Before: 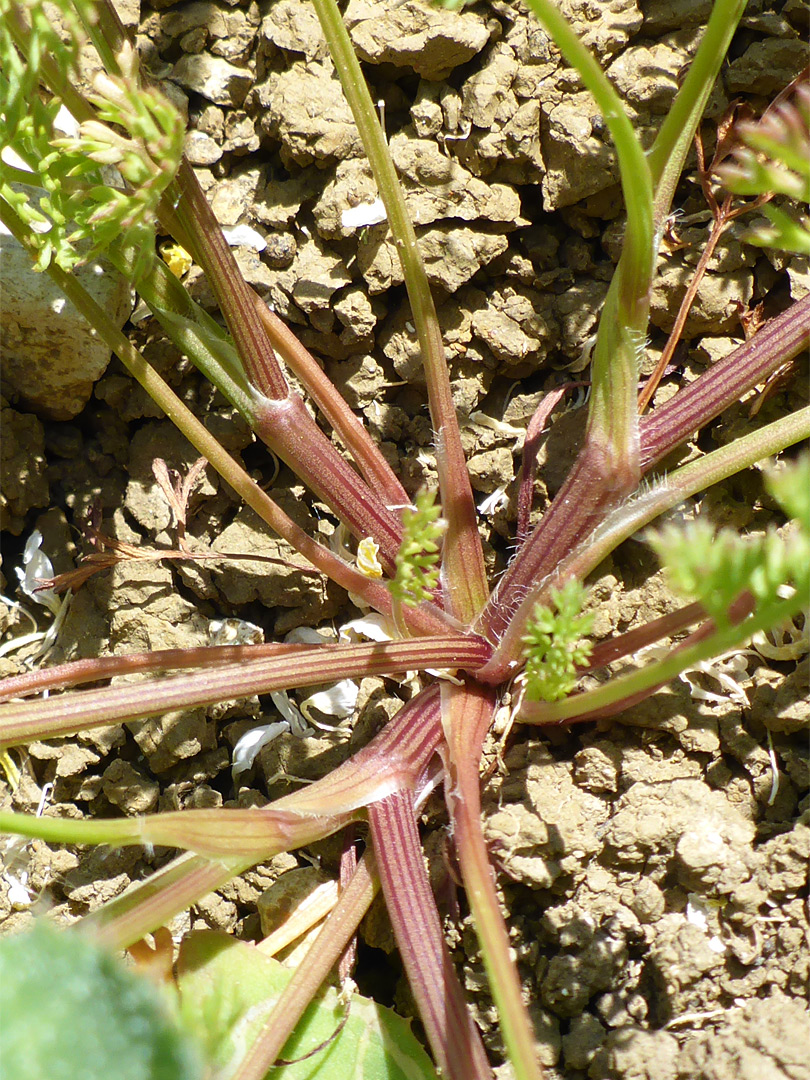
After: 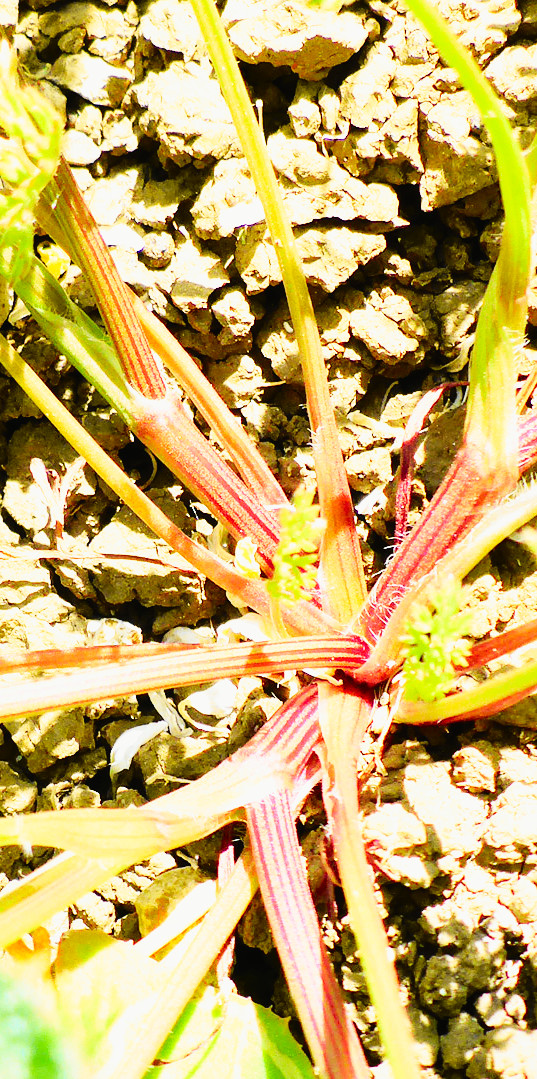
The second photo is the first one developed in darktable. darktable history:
tone curve: curves: ch0 [(0, 0.008) (0.107, 0.091) (0.278, 0.351) (0.457, 0.562) (0.628, 0.738) (0.839, 0.909) (0.998, 0.978)]; ch1 [(0, 0) (0.437, 0.408) (0.474, 0.479) (0.502, 0.5) (0.527, 0.519) (0.561, 0.575) (0.608, 0.665) (0.669, 0.748) (0.859, 0.899) (1, 1)]; ch2 [(0, 0) (0.33, 0.301) (0.421, 0.443) (0.473, 0.498) (0.502, 0.504) (0.522, 0.527) (0.549, 0.583) (0.644, 0.703) (1, 1)], color space Lab, independent channels, preserve colors none
exposure: exposure 0.152 EV, compensate exposure bias true, compensate highlight preservation false
crop and rotate: left 15.144%, right 18.464%
base curve: curves: ch0 [(0, 0.003) (0.001, 0.002) (0.006, 0.004) (0.02, 0.022) (0.048, 0.086) (0.094, 0.234) (0.162, 0.431) (0.258, 0.629) (0.385, 0.8) (0.548, 0.918) (0.751, 0.988) (1, 1)], preserve colors none
